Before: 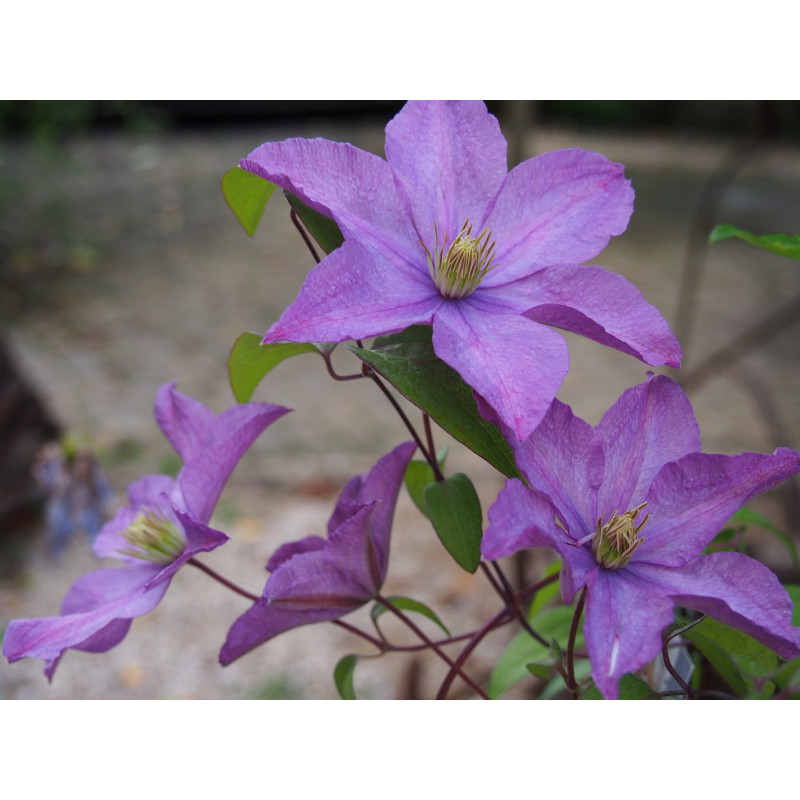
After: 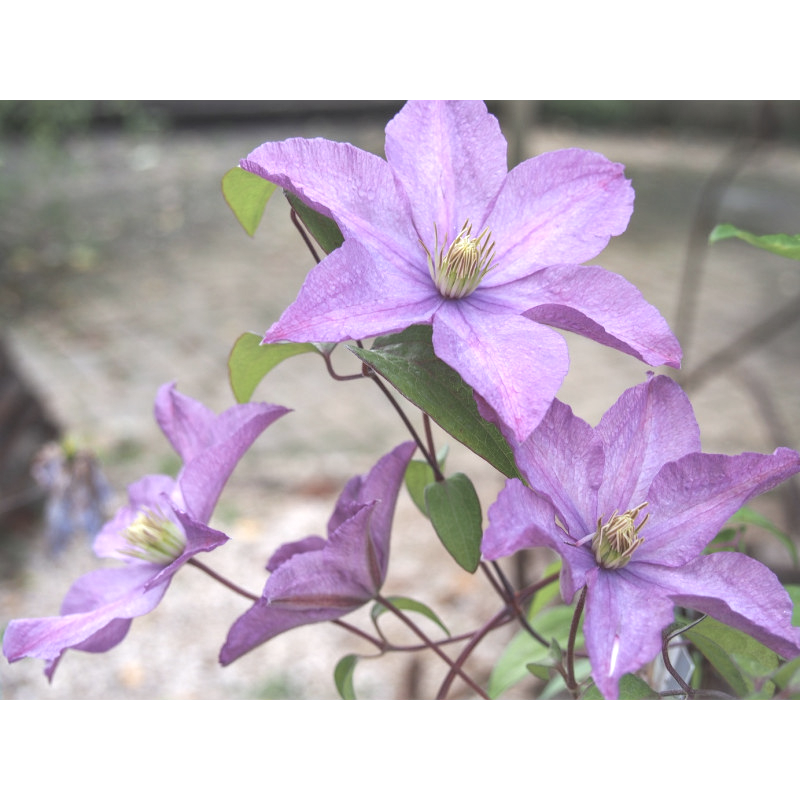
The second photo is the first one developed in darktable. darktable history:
contrast brightness saturation: contrast -0.265, saturation -0.431
exposure: black level correction 0, exposure 1.47 EV, compensate highlight preservation false
local contrast: on, module defaults
